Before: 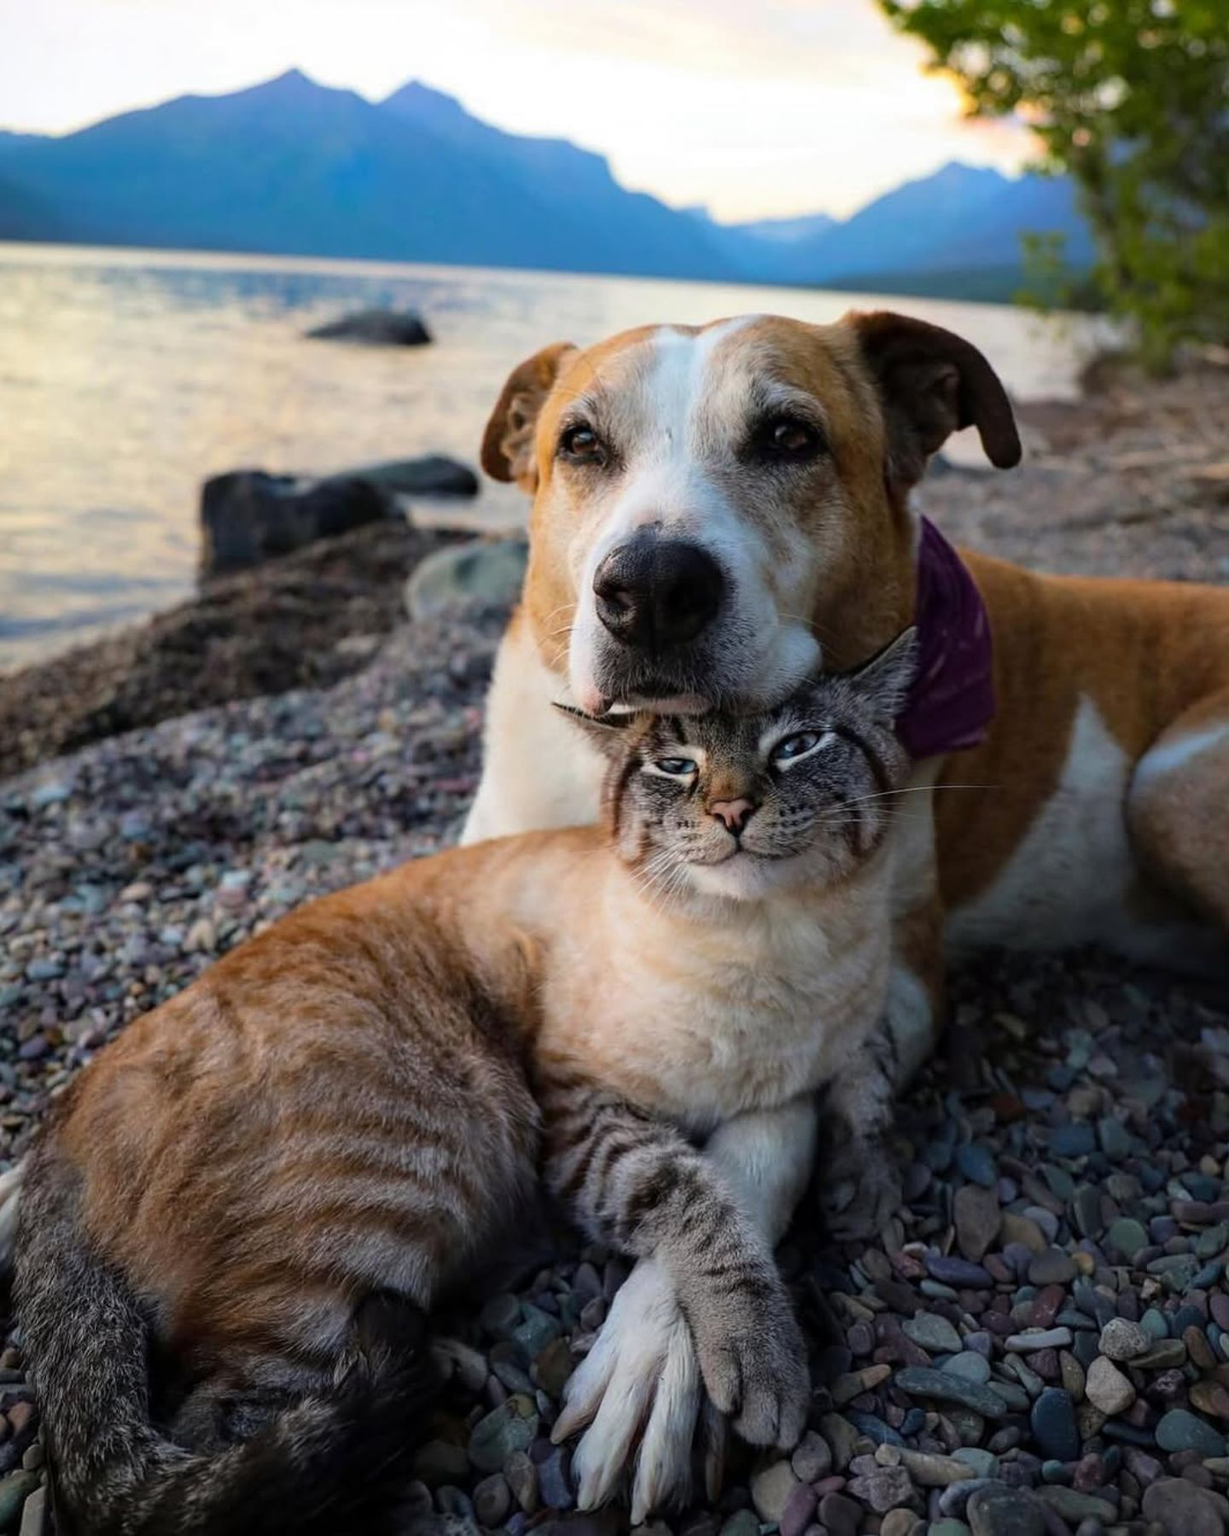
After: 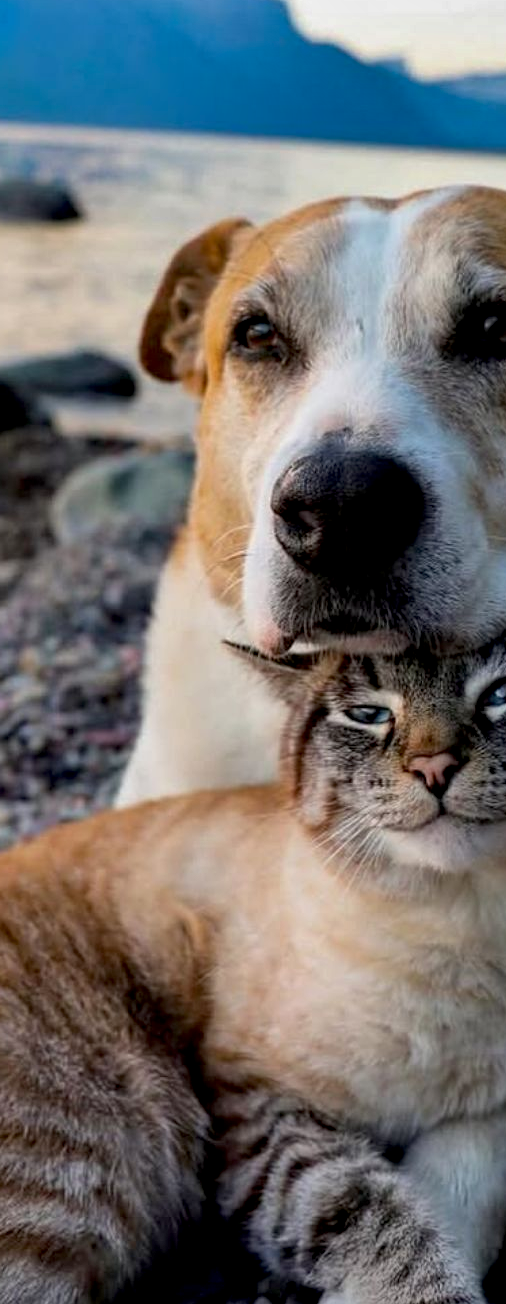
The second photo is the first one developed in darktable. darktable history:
crop and rotate: left 29.476%, top 10.214%, right 35.32%, bottom 17.333%
exposure: black level correction 0.007, compensate highlight preservation false
local contrast: highlights 100%, shadows 100%, detail 120%, midtone range 0.2
shadows and highlights: white point adjustment -3.64, highlights -63.34, highlights color adjustment 42%, soften with gaussian
